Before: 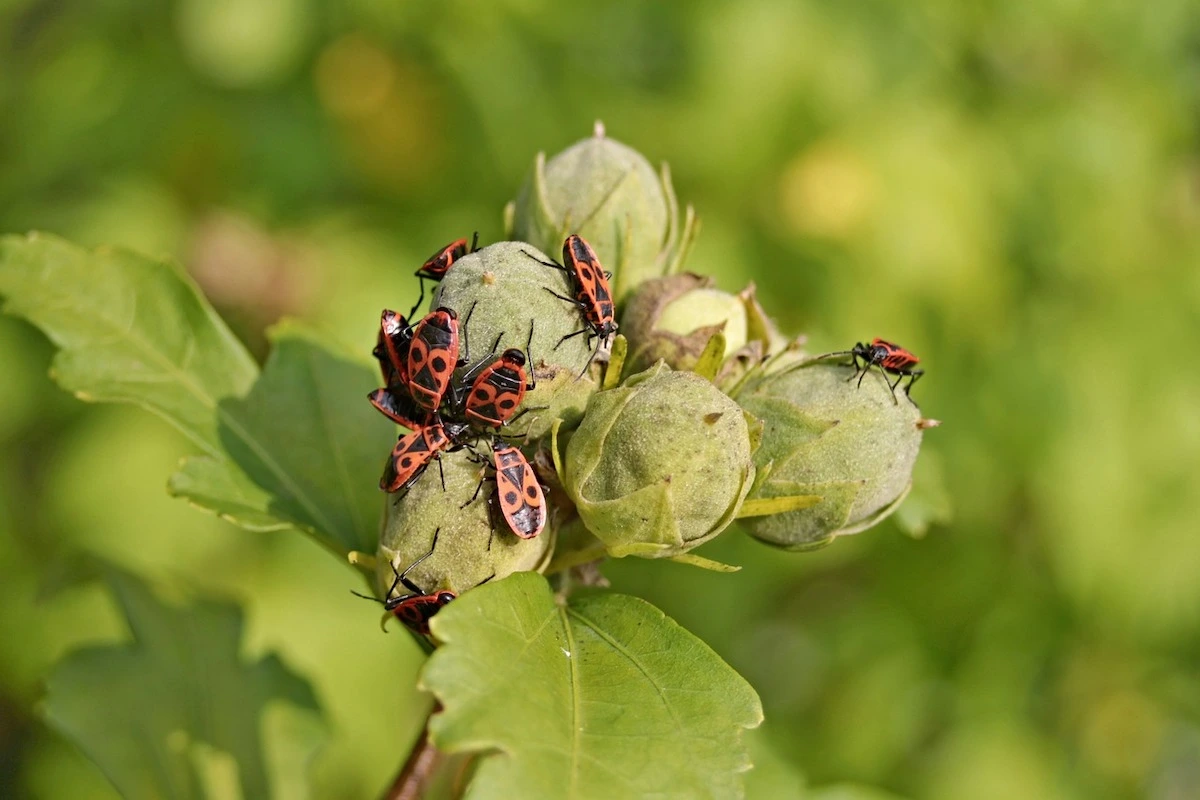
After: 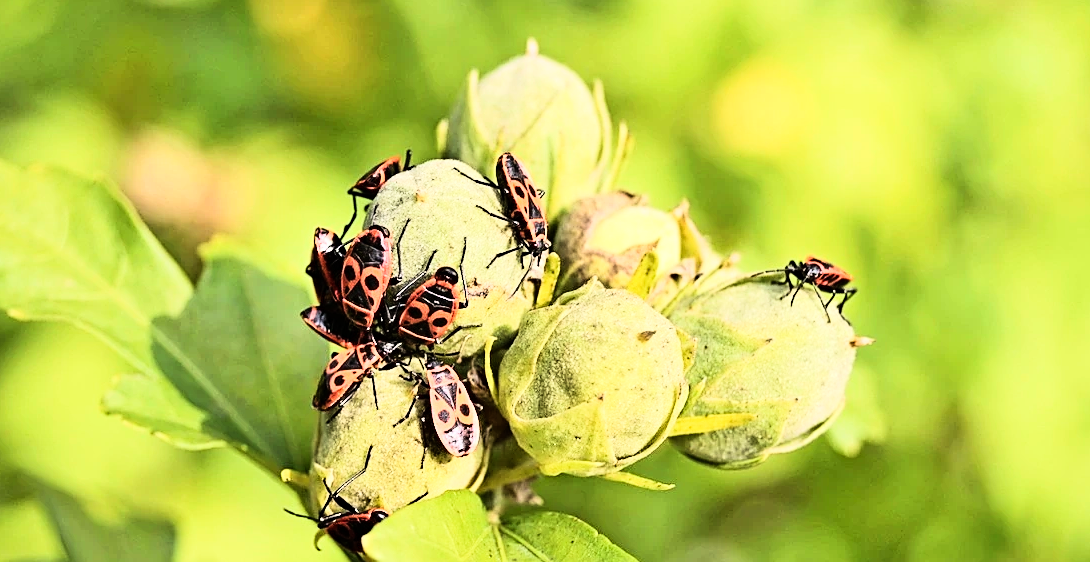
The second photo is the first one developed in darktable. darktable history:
crop: left 5.596%, top 10.314%, right 3.534%, bottom 19.395%
sharpen: on, module defaults
rgb curve: curves: ch0 [(0, 0) (0.21, 0.15) (0.24, 0.21) (0.5, 0.75) (0.75, 0.96) (0.89, 0.99) (1, 1)]; ch1 [(0, 0.02) (0.21, 0.13) (0.25, 0.2) (0.5, 0.67) (0.75, 0.9) (0.89, 0.97) (1, 1)]; ch2 [(0, 0.02) (0.21, 0.13) (0.25, 0.2) (0.5, 0.67) (0.75, 0.9) (0.89, 0.97) (1, 1)], compensate middle gray true
